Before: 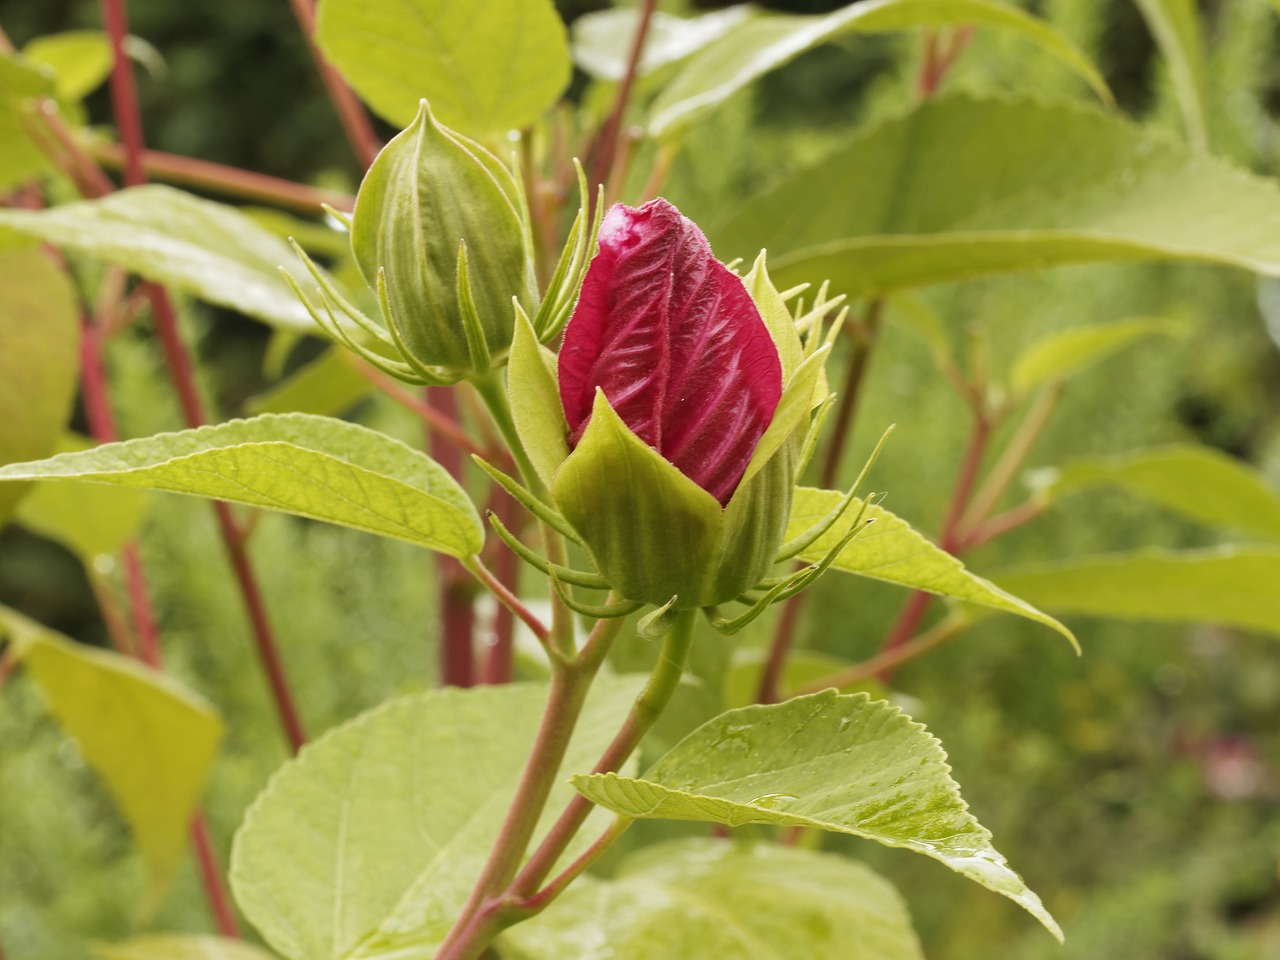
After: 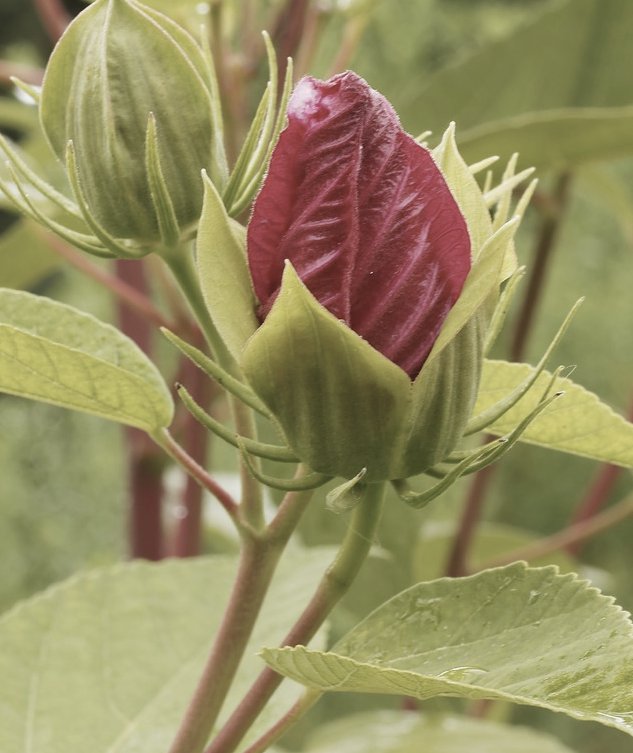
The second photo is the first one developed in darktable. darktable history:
crop and rotate: angle 0.02°, left 24.353%, top 13.219%, right 26.156%, bottom 8.224%
contrast brightness saturation: contrast -0.05, saturation -0.41
